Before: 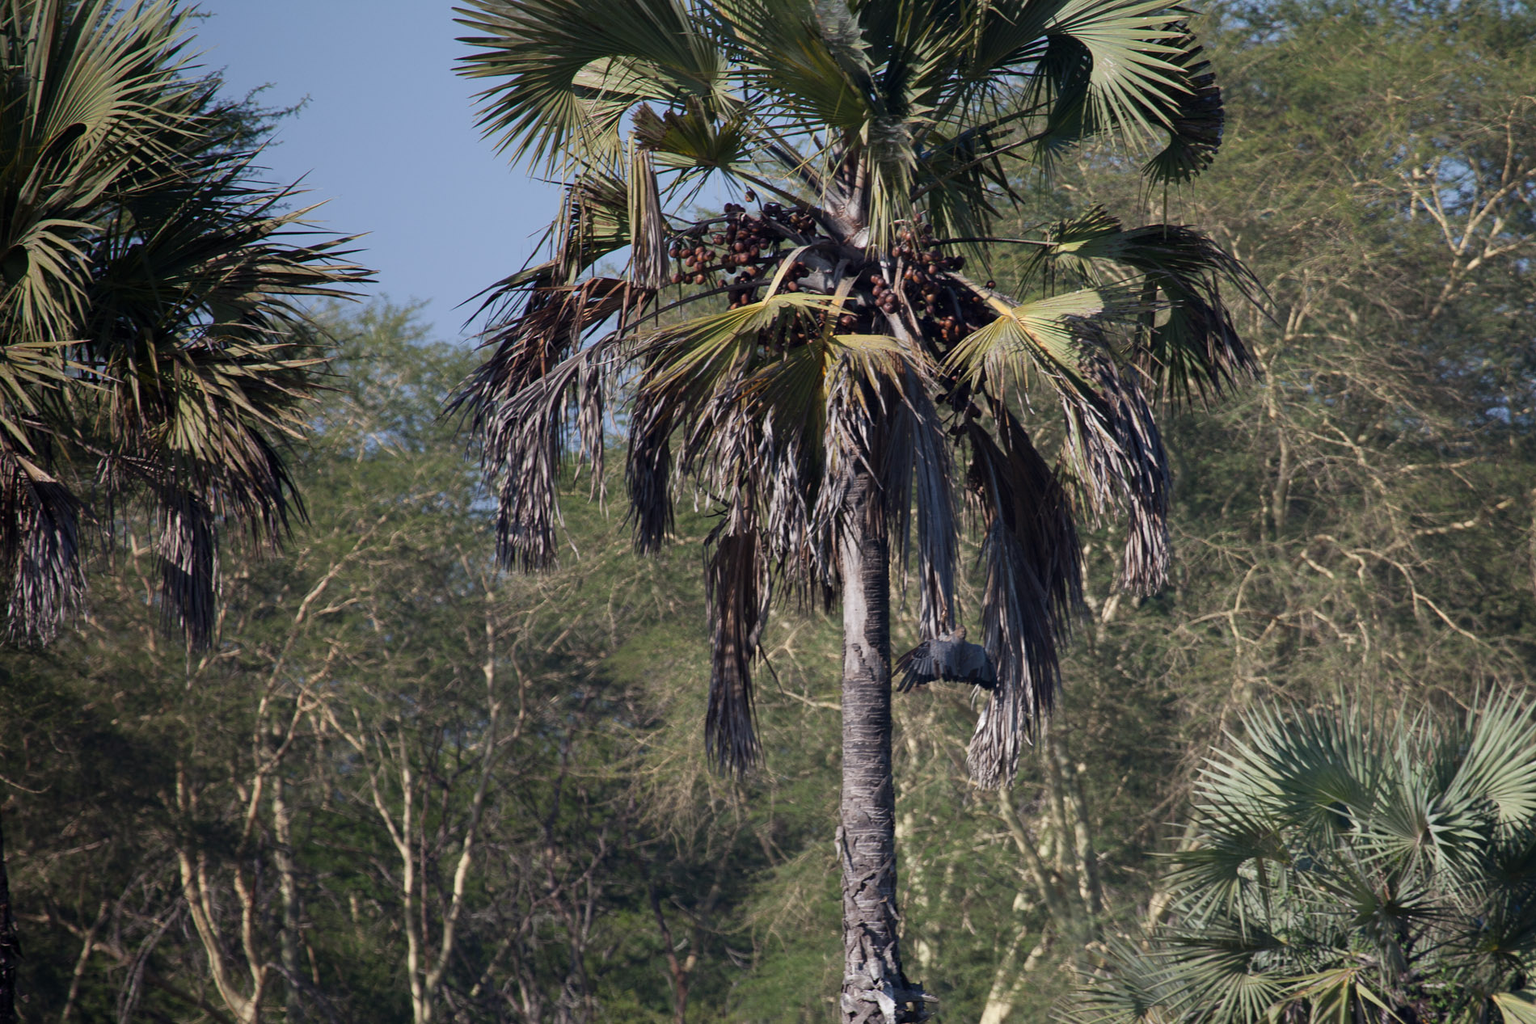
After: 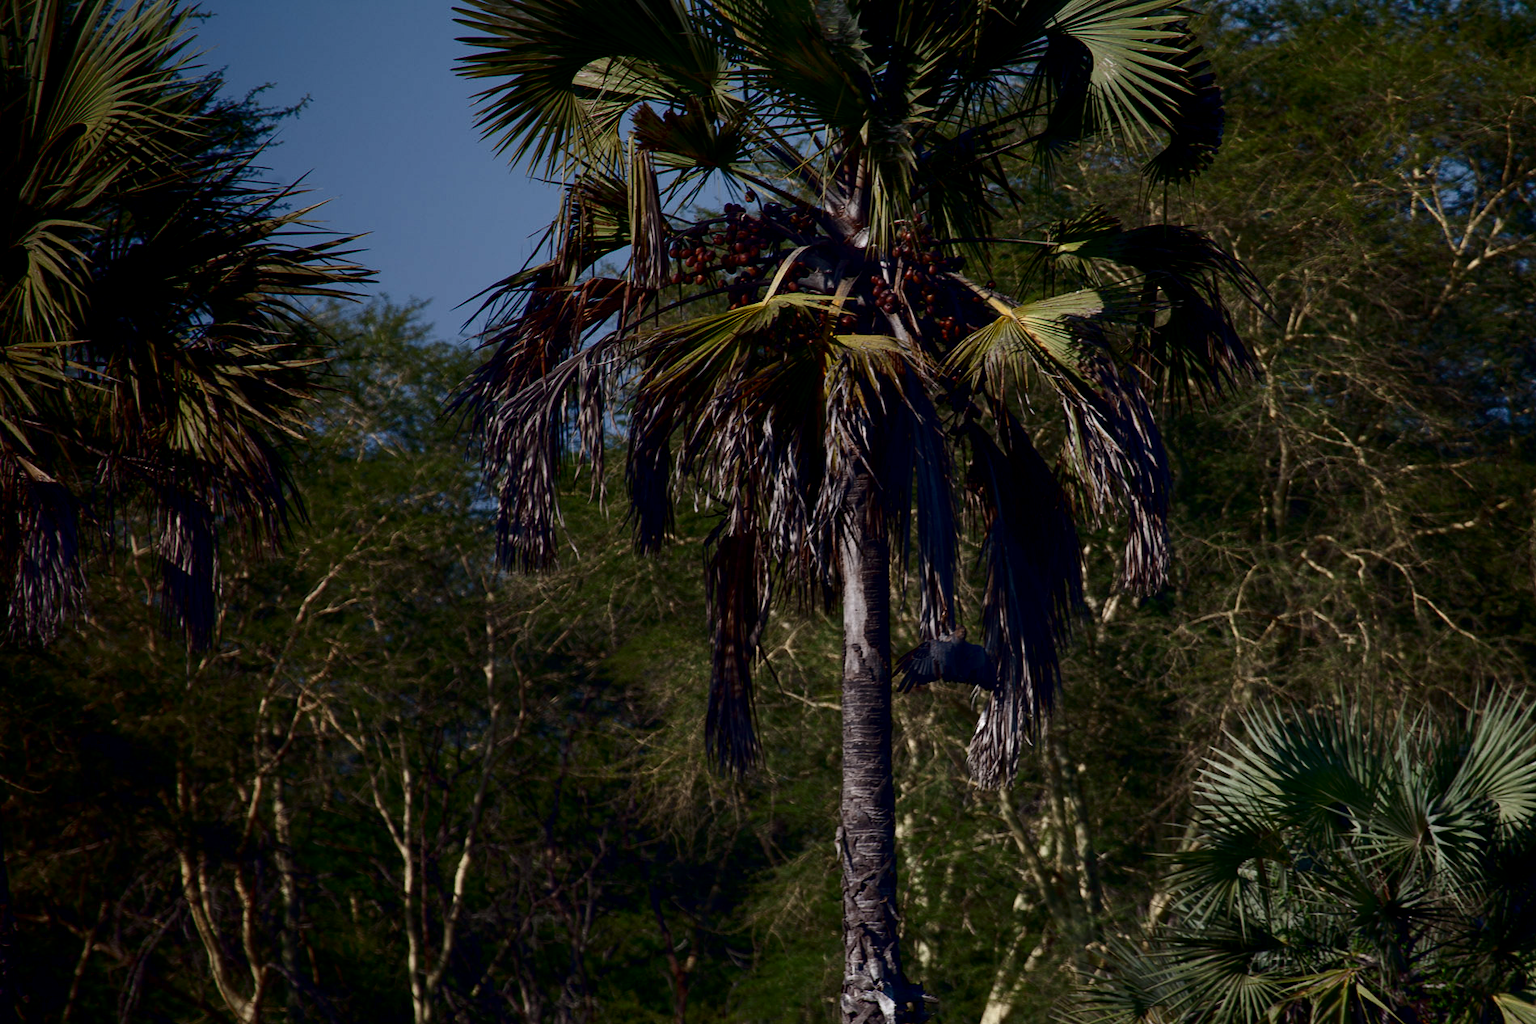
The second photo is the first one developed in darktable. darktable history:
contrast brightness saturation: contrast 0.09, brightness -0.589, saturation 0.173
local contrast: highlights 102%, shadows 99%, detail 119%, midtone range 0.2
